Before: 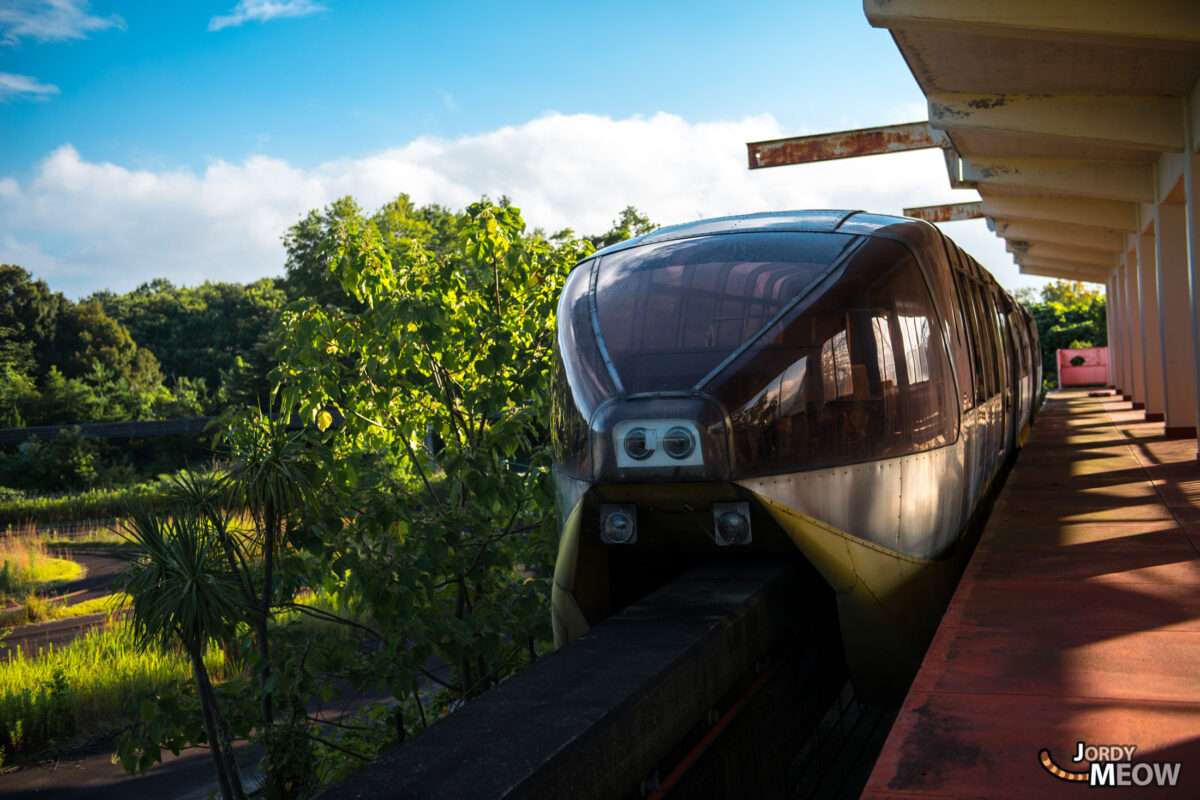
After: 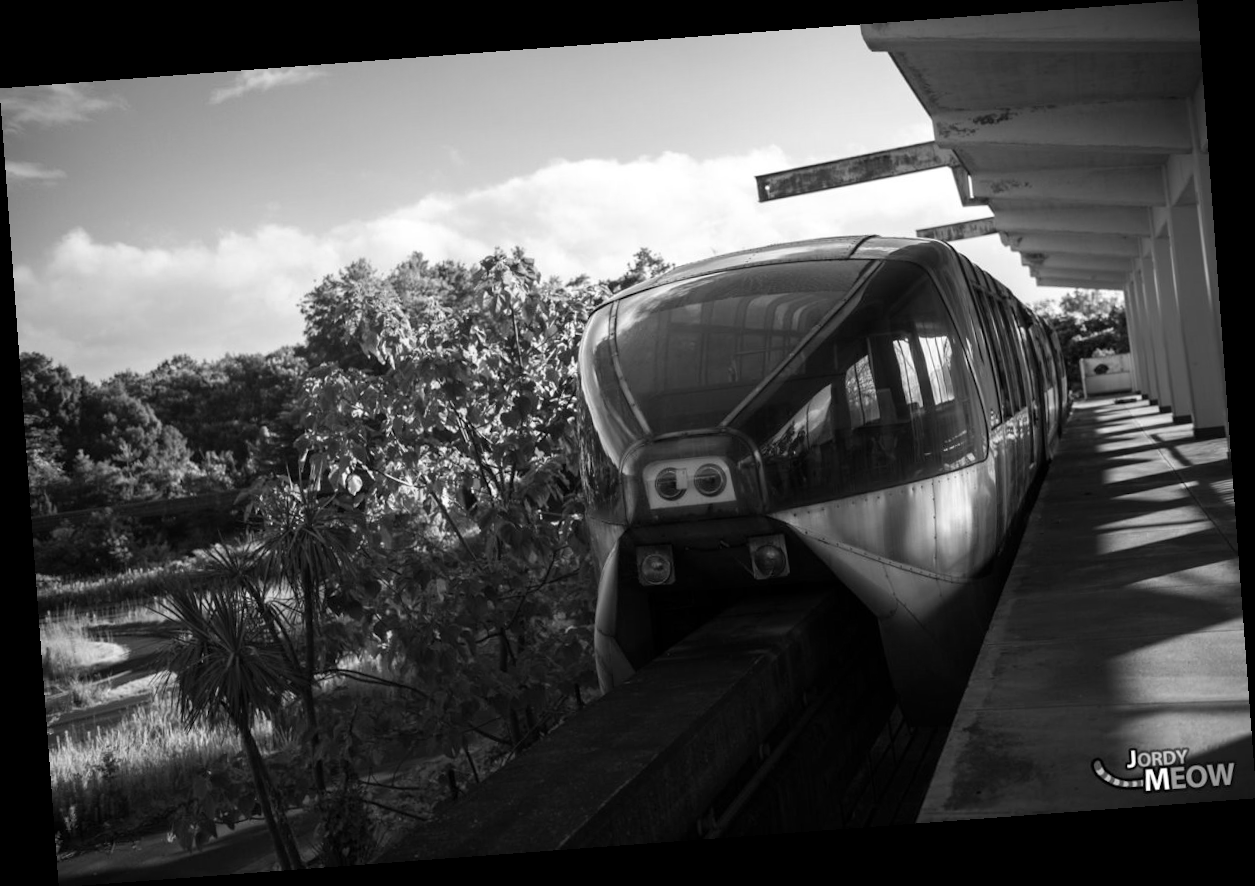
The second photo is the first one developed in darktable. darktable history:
contrast brightness saturation: saturation -1
rotate and perspective: rotation -4.25°, automatic cropping off
